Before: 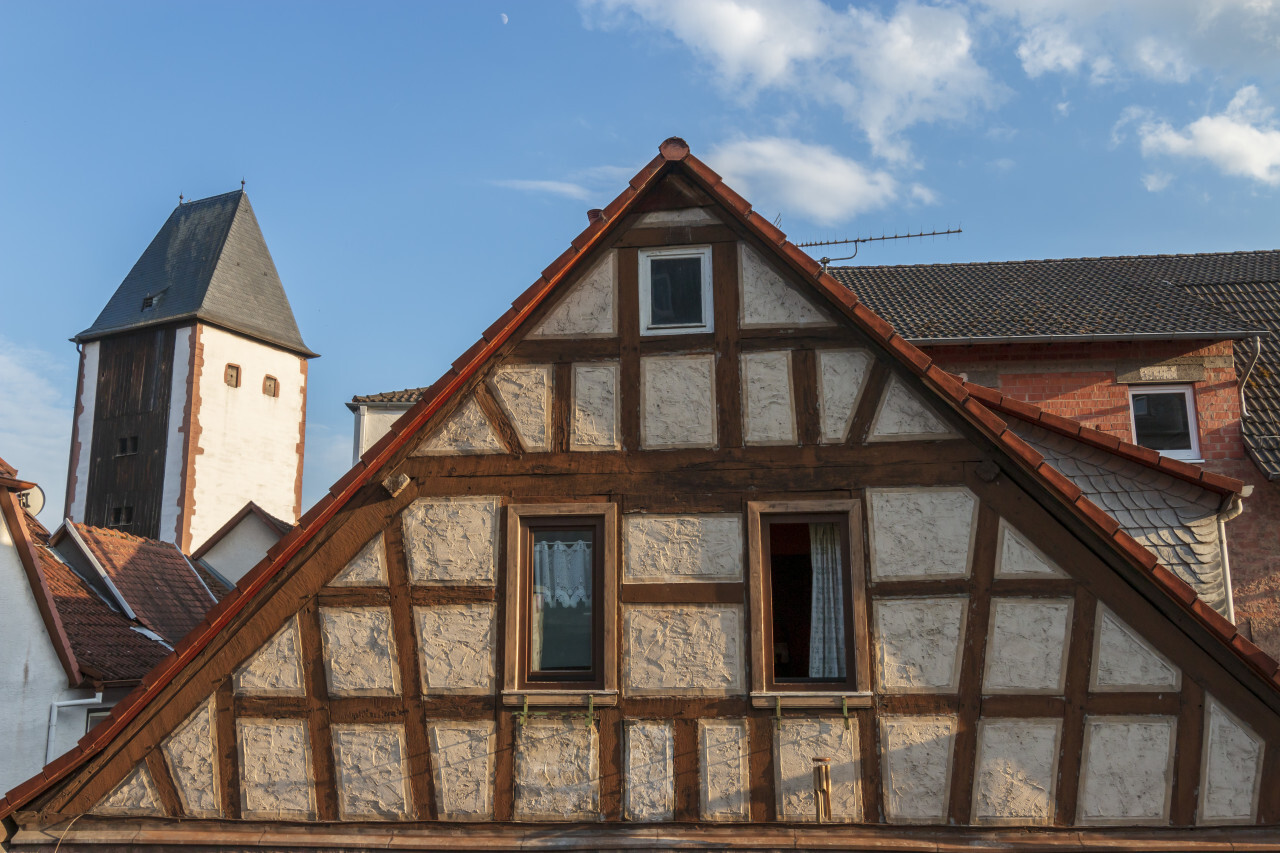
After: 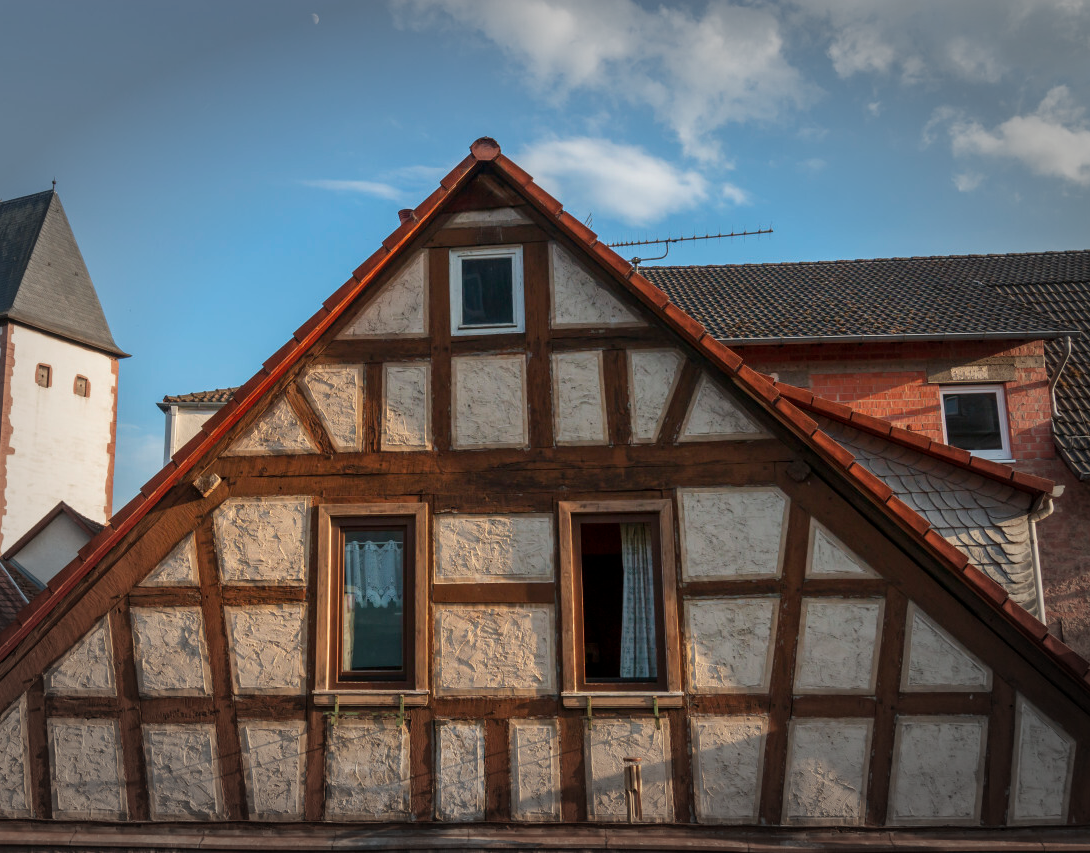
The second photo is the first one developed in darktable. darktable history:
vignetting: fall-off start 70.74%, width/height ratio 1.333
crop and rotate: left 14.804%
